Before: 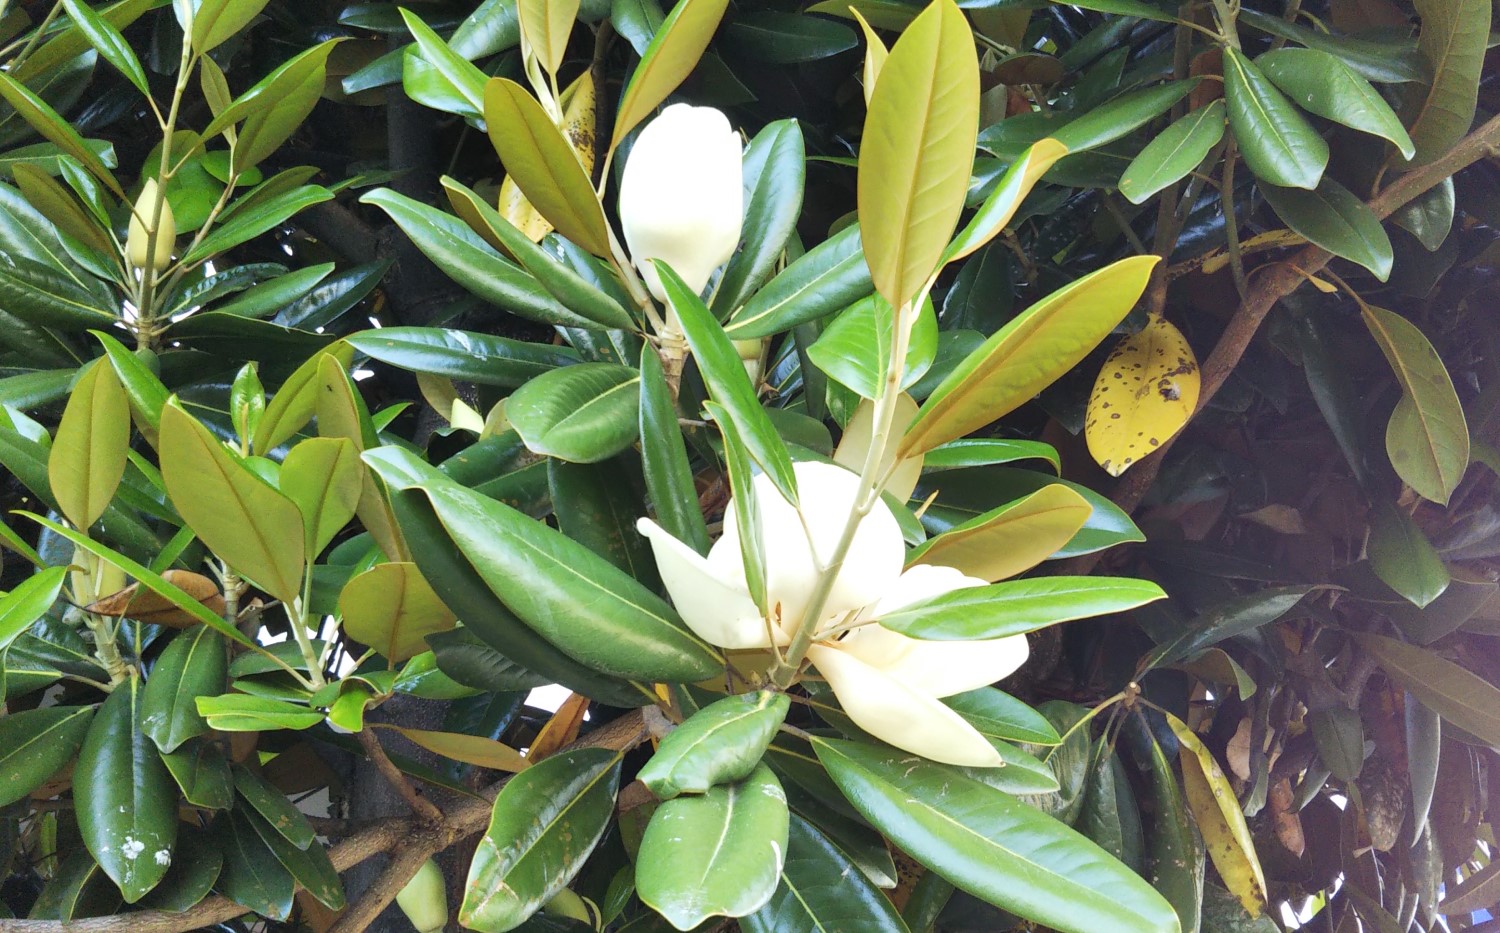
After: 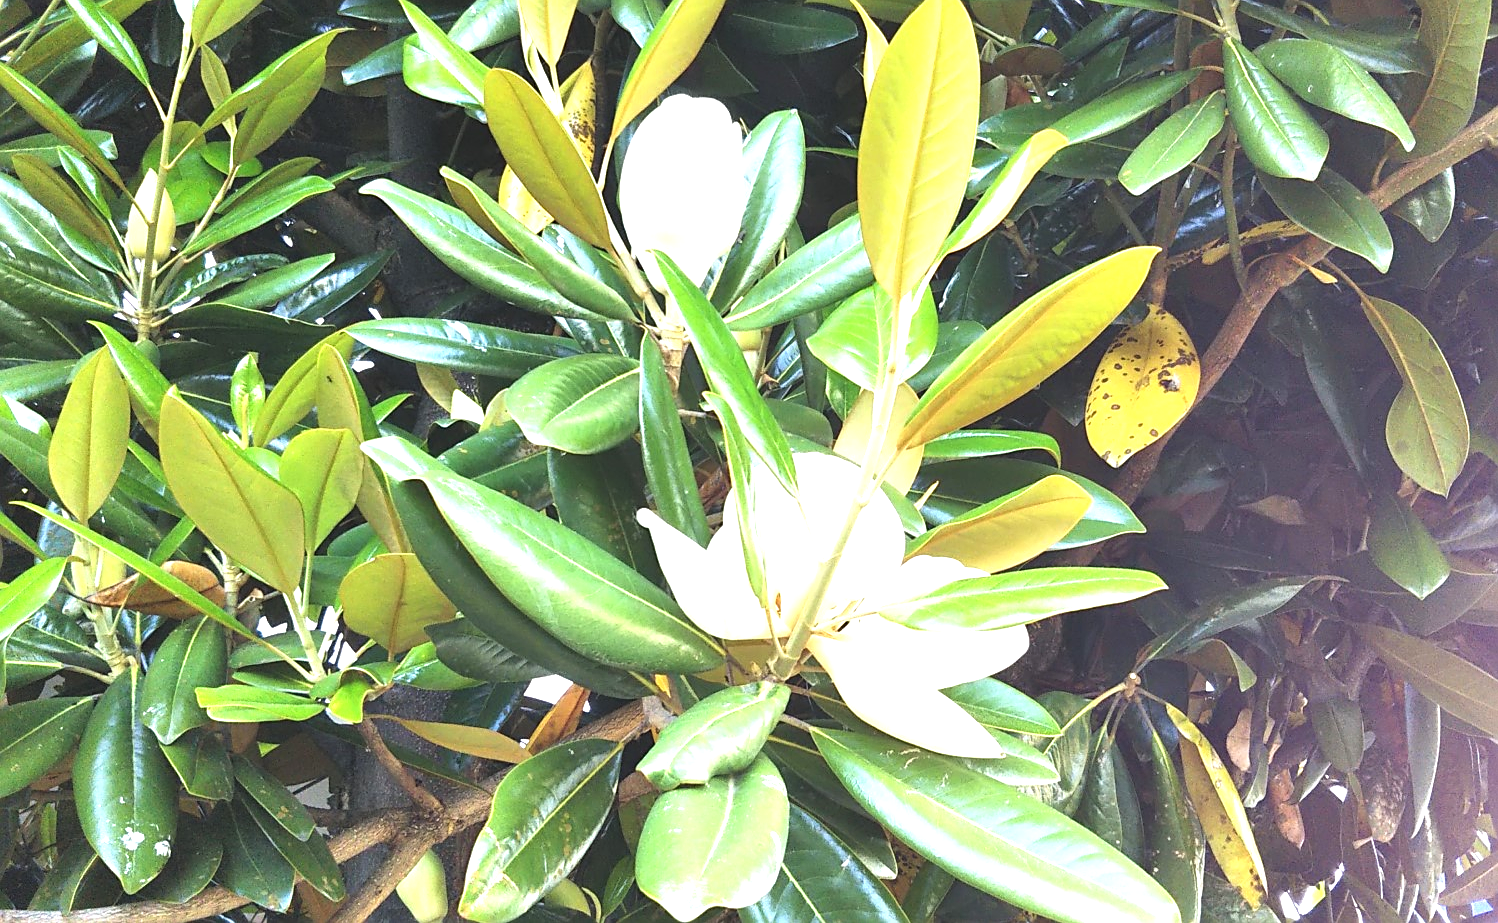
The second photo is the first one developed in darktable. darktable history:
exposure: black level correction -0.005, exposure 1 EV, compensate highlight preservation false
crop: top 1.031%, right 0.122%
sharpen: on, module defaults
